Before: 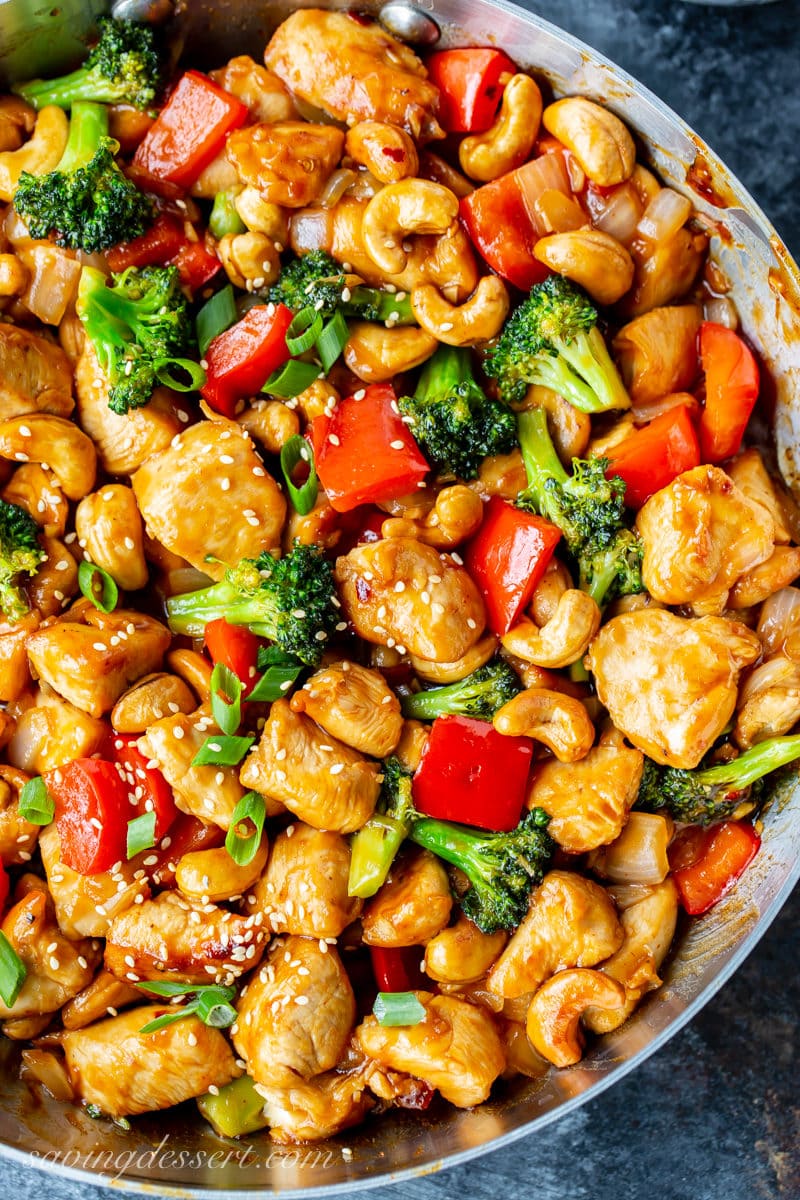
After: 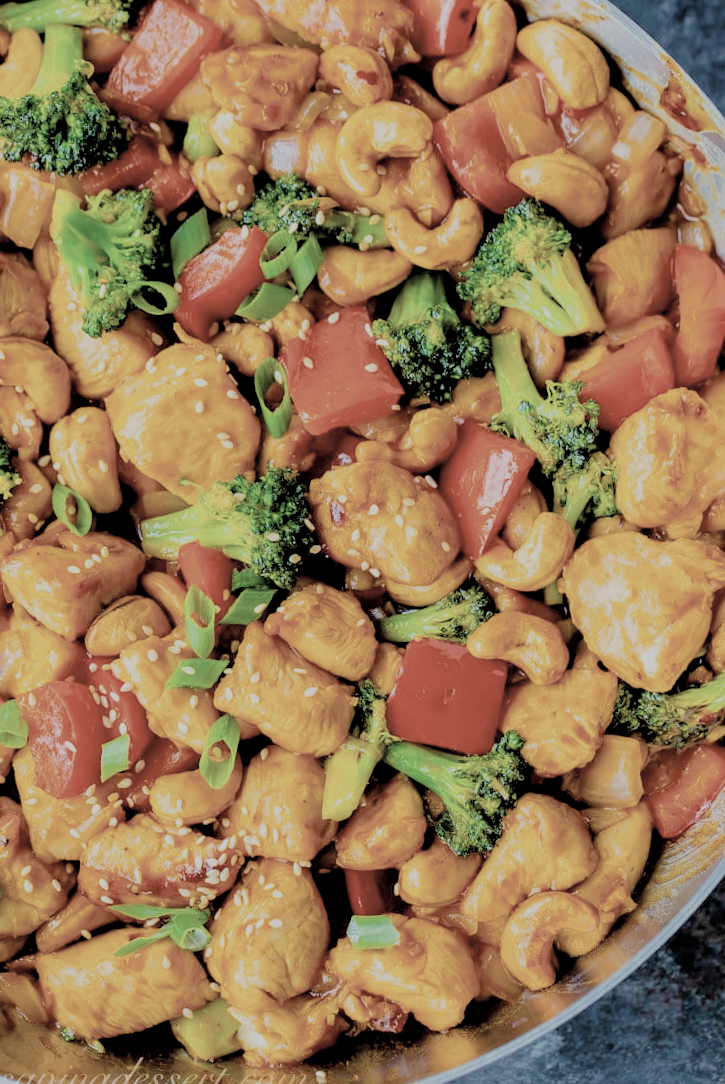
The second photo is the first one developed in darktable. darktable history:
filmic rgb: black relative exposure -4.47 EV, white relative exposure 6.6 EV, hardness 1.88, contrast 0.515
exposure: black level correction 0.001, exposure 0.96 EV, compensate highlight preservation false
color balance rgb: shadows lift › luminance -9.679%, linear chroma grading › global chroma 9.116%, perceptual saturation grading › global saturation 30.432%, global vibrance 50.487%
color correction: highlights b* 0.065, saturation 0.515
crop: left 3.284%, top 6.476%, right 5.994%, bottom 3.178%
